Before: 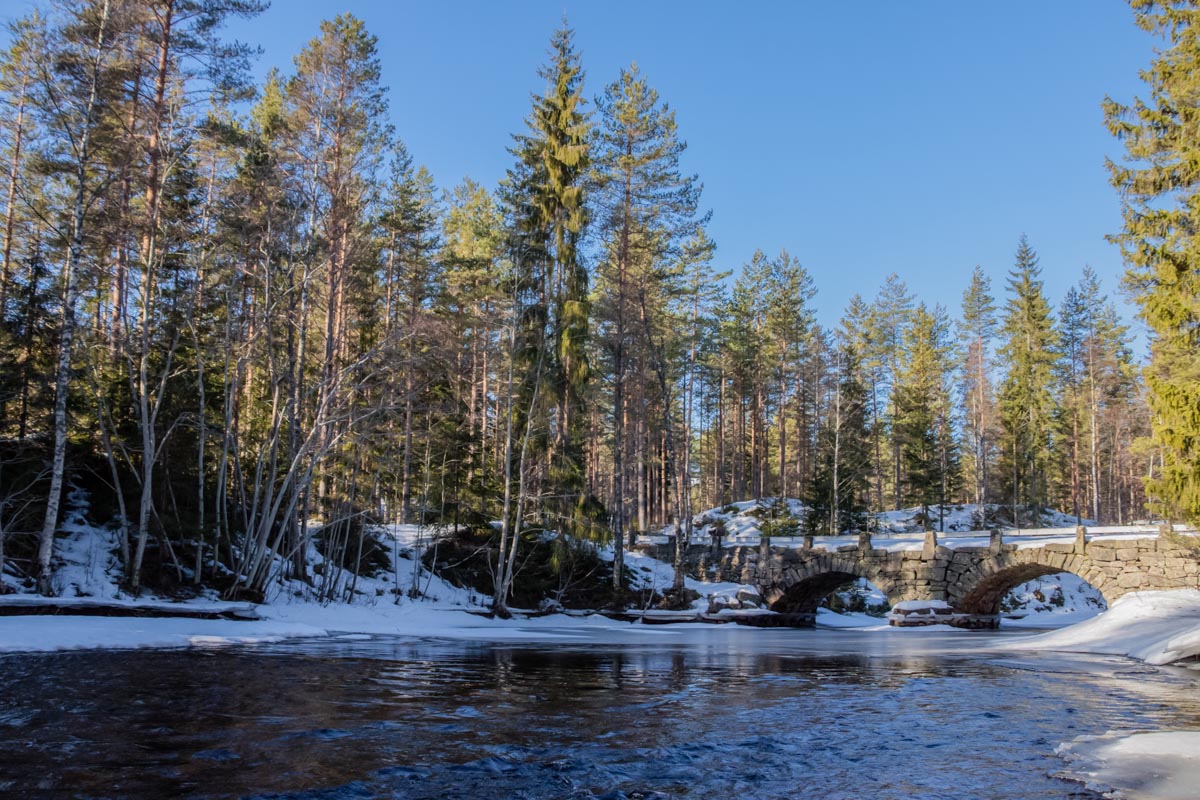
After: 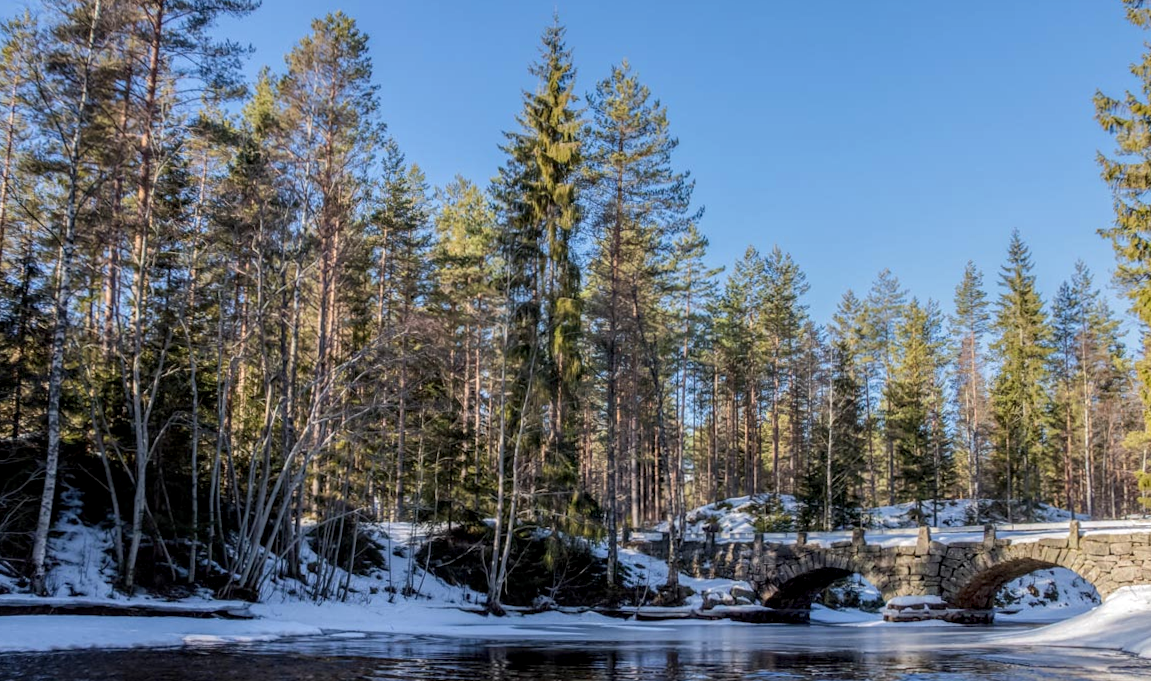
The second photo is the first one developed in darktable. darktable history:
local contrast: detail 130%
tone equalizer: edges refinement/feathering 500, mask exposure compensation -1.57 EV, preserve details no
crop and rotate: angle 0.293°, left 0.276%, right 3.047%, bottom 14.111%
